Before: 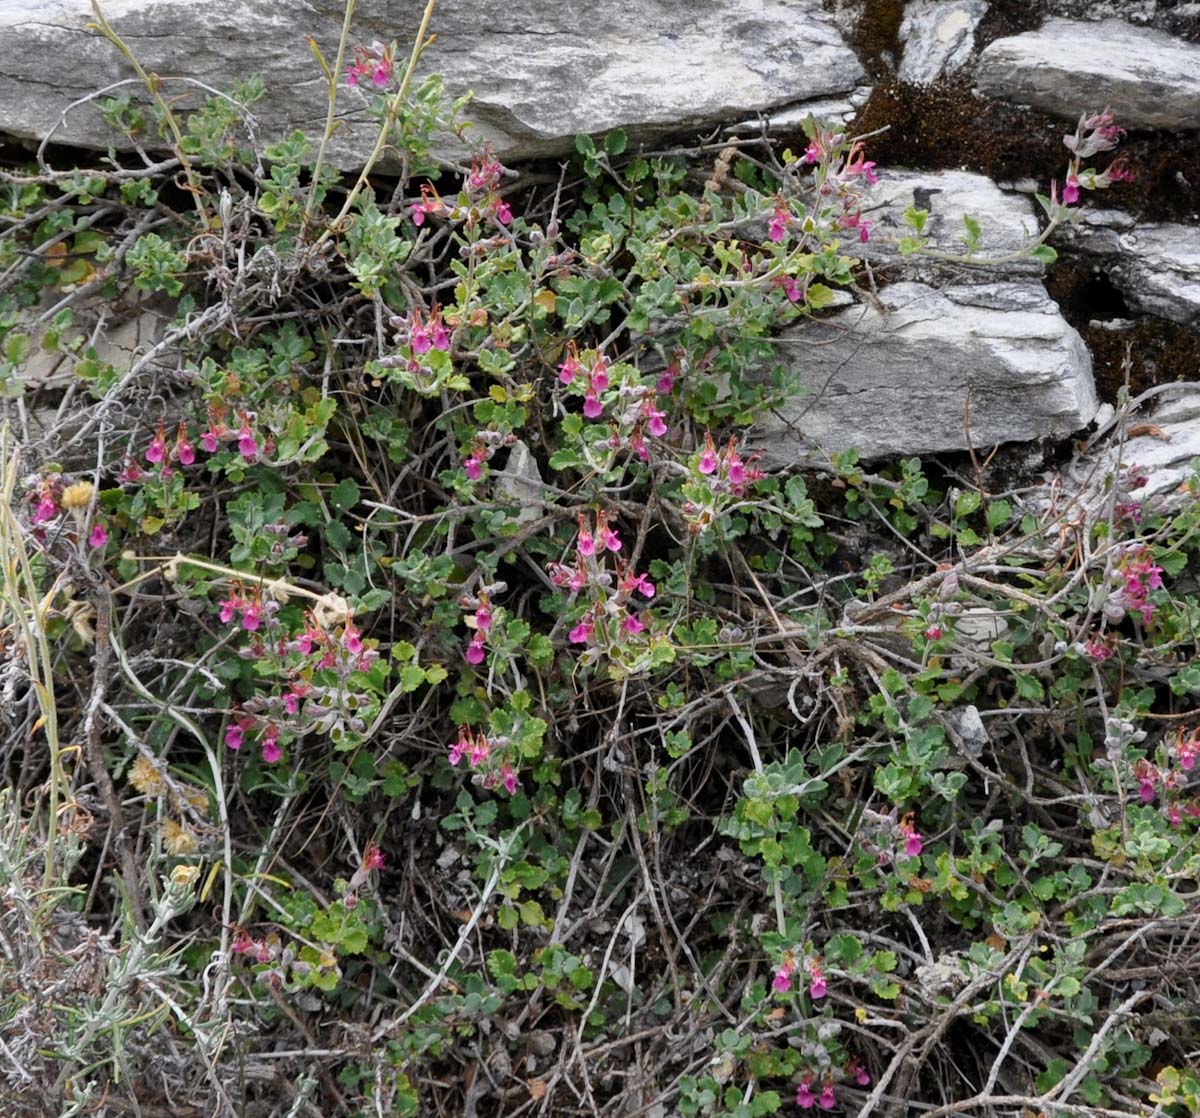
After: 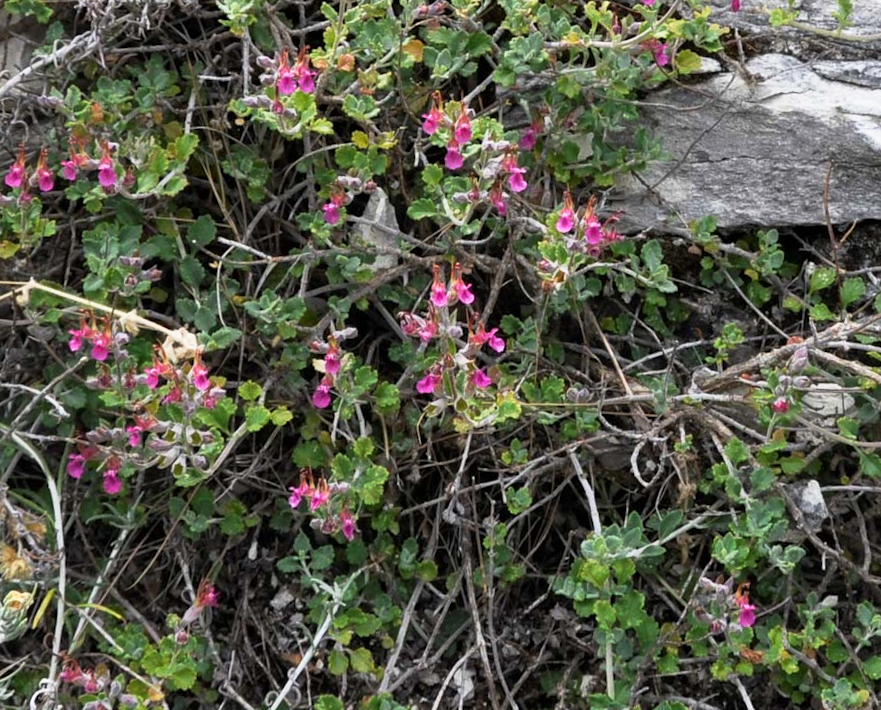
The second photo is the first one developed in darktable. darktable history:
base curve: curves: ch0 [(0, 0) (0.257, 0.25) (0.482, 0.586) (0.757, 0.871) (1, 1)], preserve colors none
crop and rotate: angle -3.55°, left 9.918%, top 20.458%, right 11.913%, bottom 11.862%
